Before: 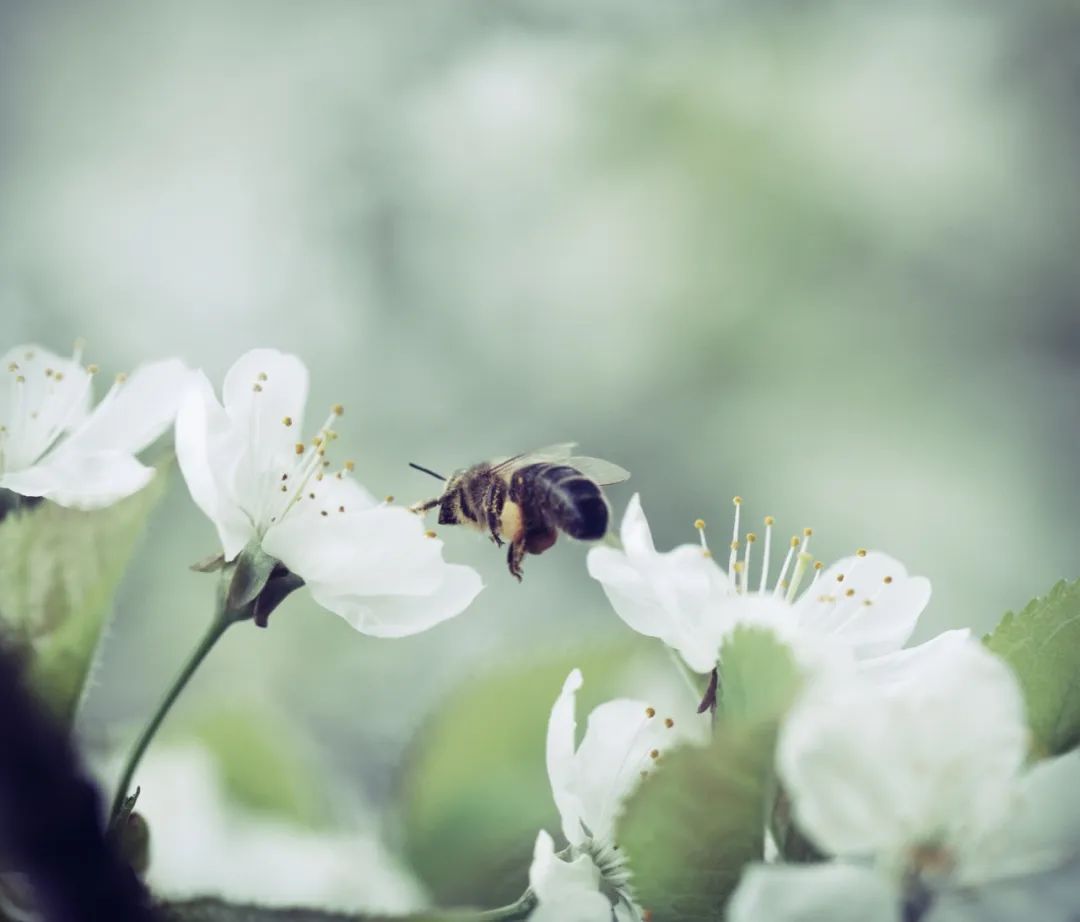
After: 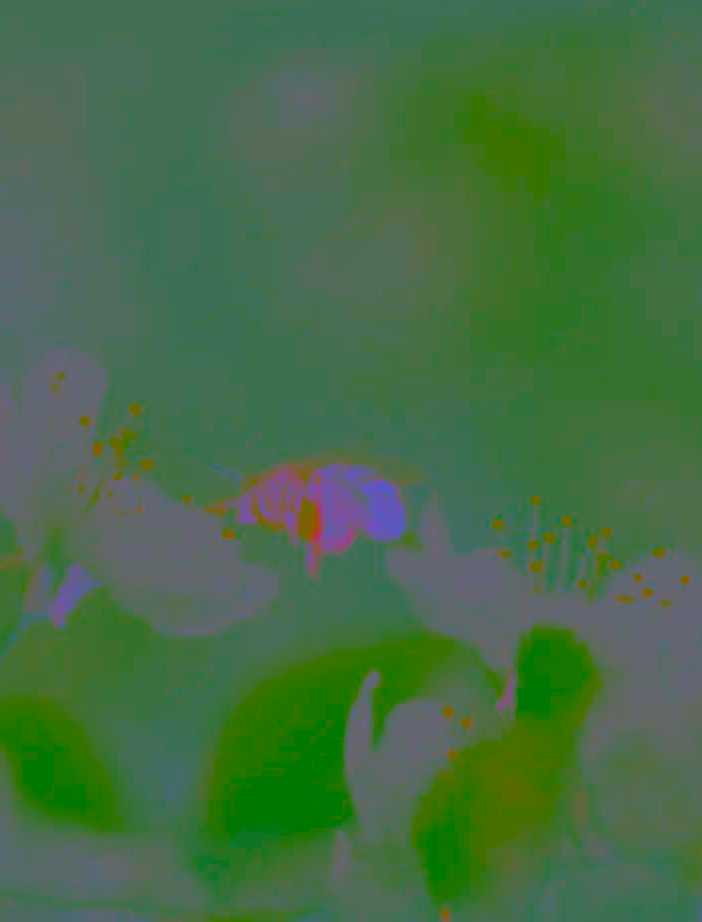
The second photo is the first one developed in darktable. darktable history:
shadows and highlights: shadows 59.4, highlights -59.83
crop and rotate: left 18.771%, right 16.174%
contrast brightness saturation: contrast -0.986, brightness -0.156, saturation 0.745
color balance rgb: highlights gain › chroma 0.296%, highlights gain › hue 332.67°, perceptual saturation grading › global saturation 25.018%, perceptual brilliance grading › global brilliance 29.324%, global vibrance 12.794%
